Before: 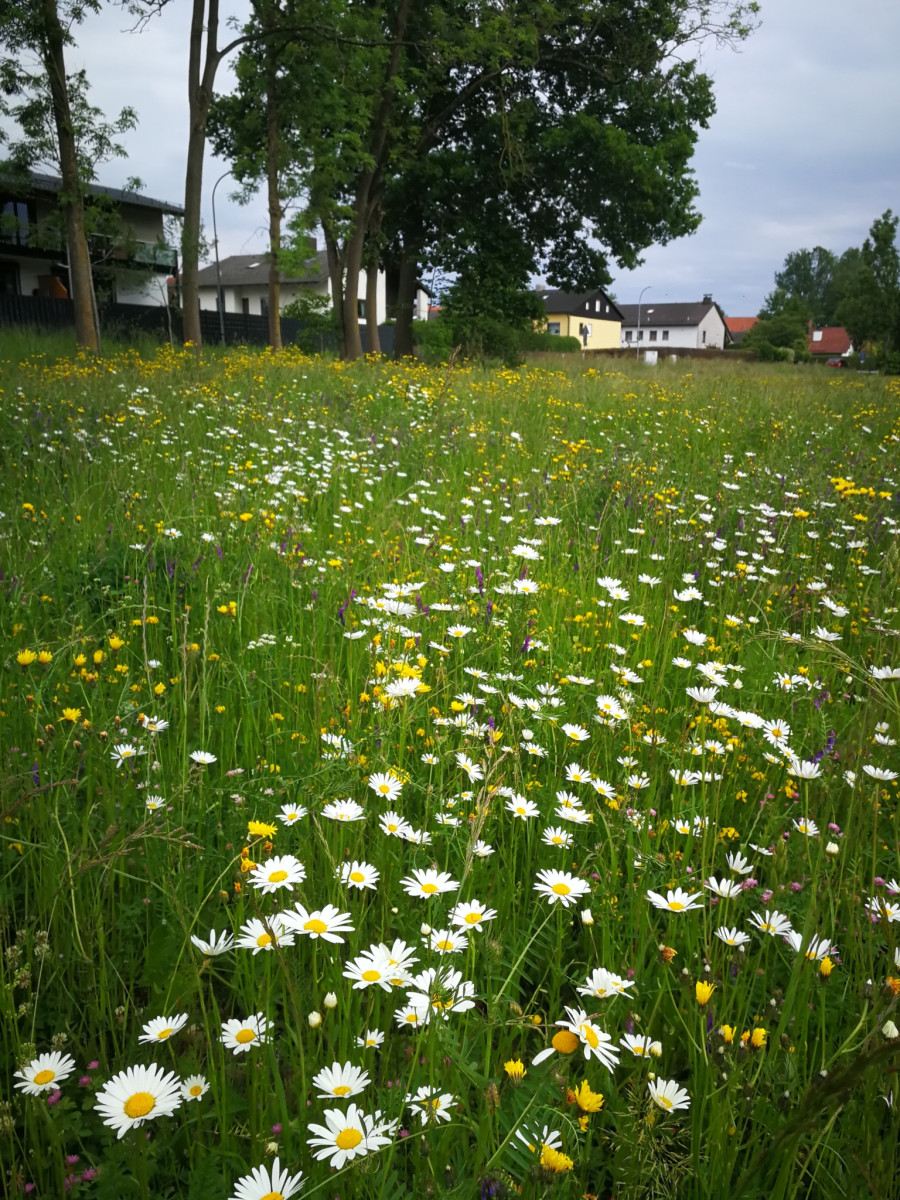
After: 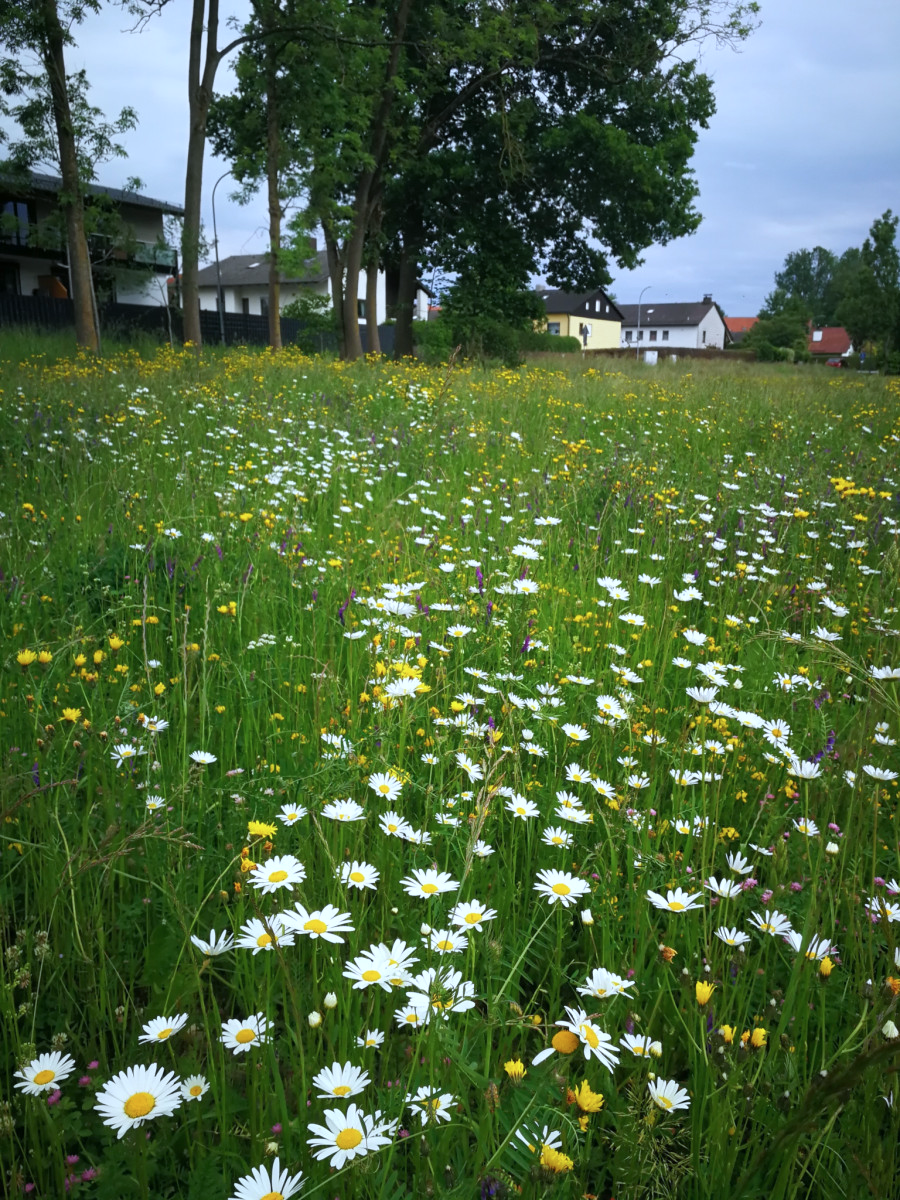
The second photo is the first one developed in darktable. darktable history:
color calibration: x 0.37, y 0.382, temperature 4310.88 K
